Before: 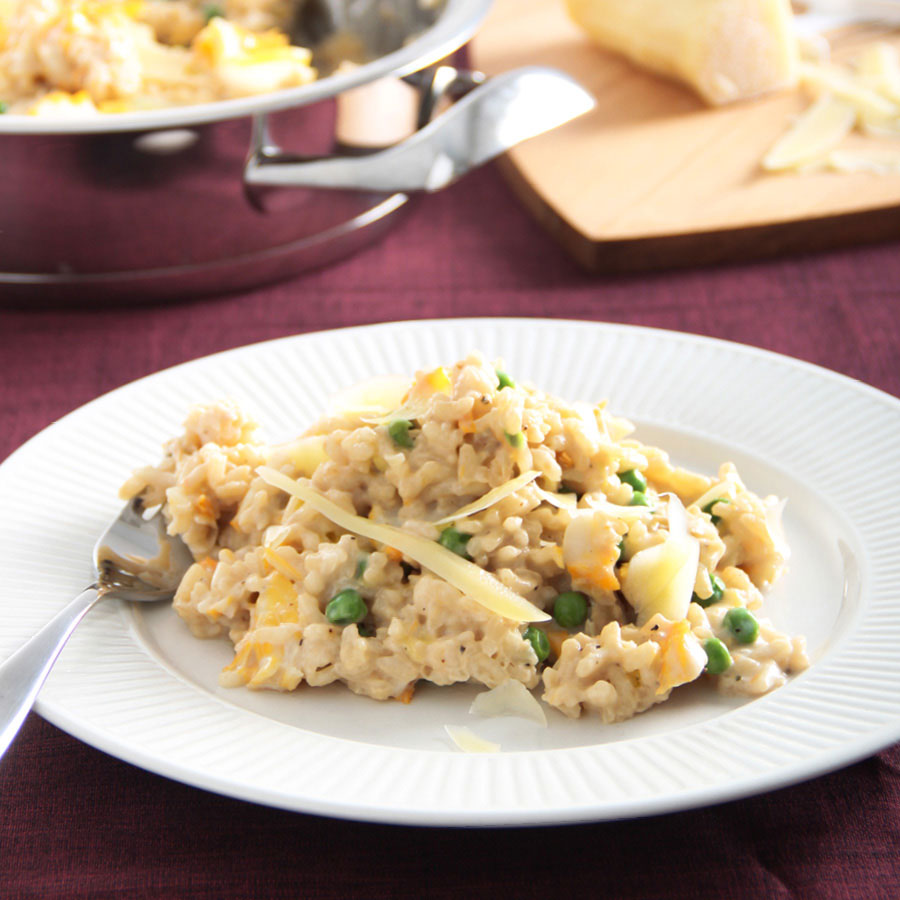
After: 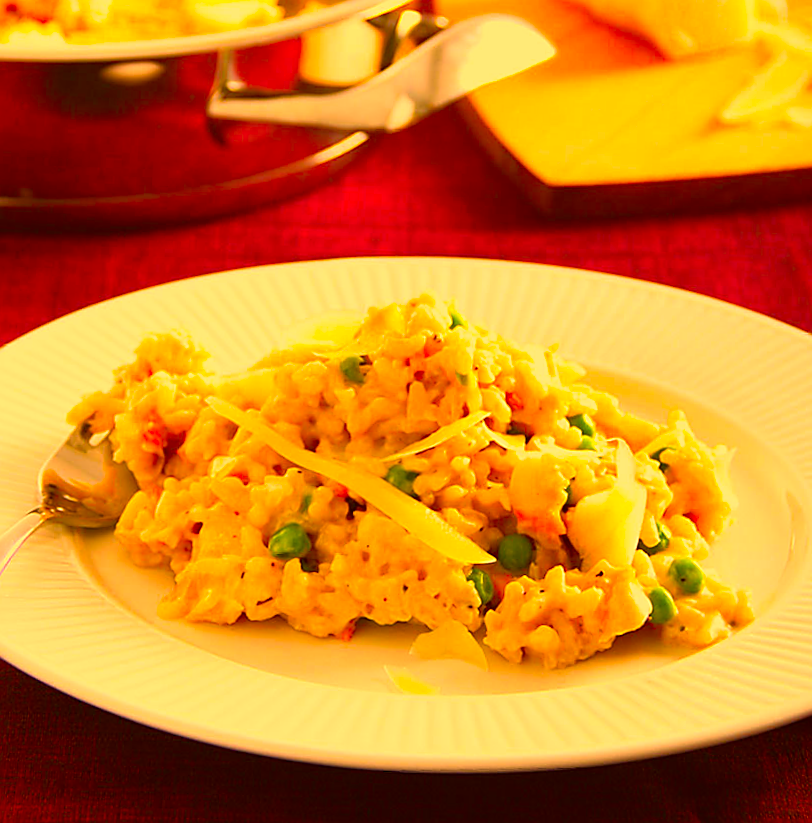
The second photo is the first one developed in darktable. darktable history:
crop and rotate: angle -1.96°, left 3.097%, top 4.154%, right 1.586%, bottom 0.529%
rotate and perspective: rotation 0.226°, lens shift (vertical) -0.042, crop left 0.023, crop right 0.982, crop top 0.006, crop bottom 0.994
sharpen: radius 1.4, amount 1.25, threshold 0.7
white balance: red 1.127, blue 0.943
color correction: highlights a* 10.44, highlights b* 30.04, shadows a* 2.73, shadows b* 17.51, saturation 1.72
